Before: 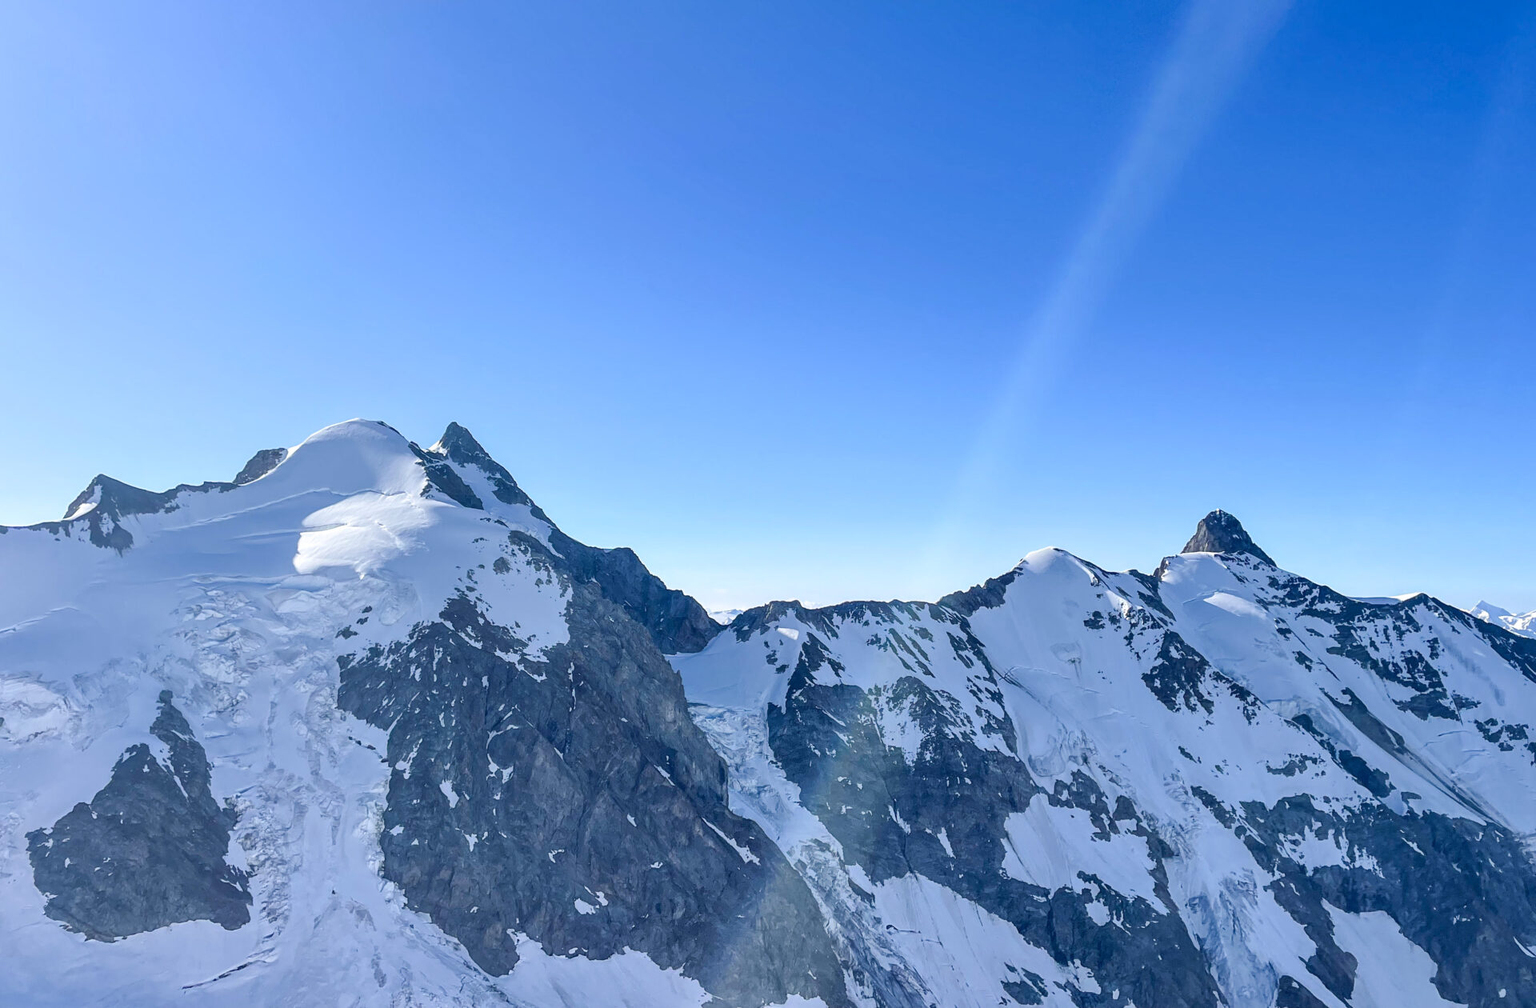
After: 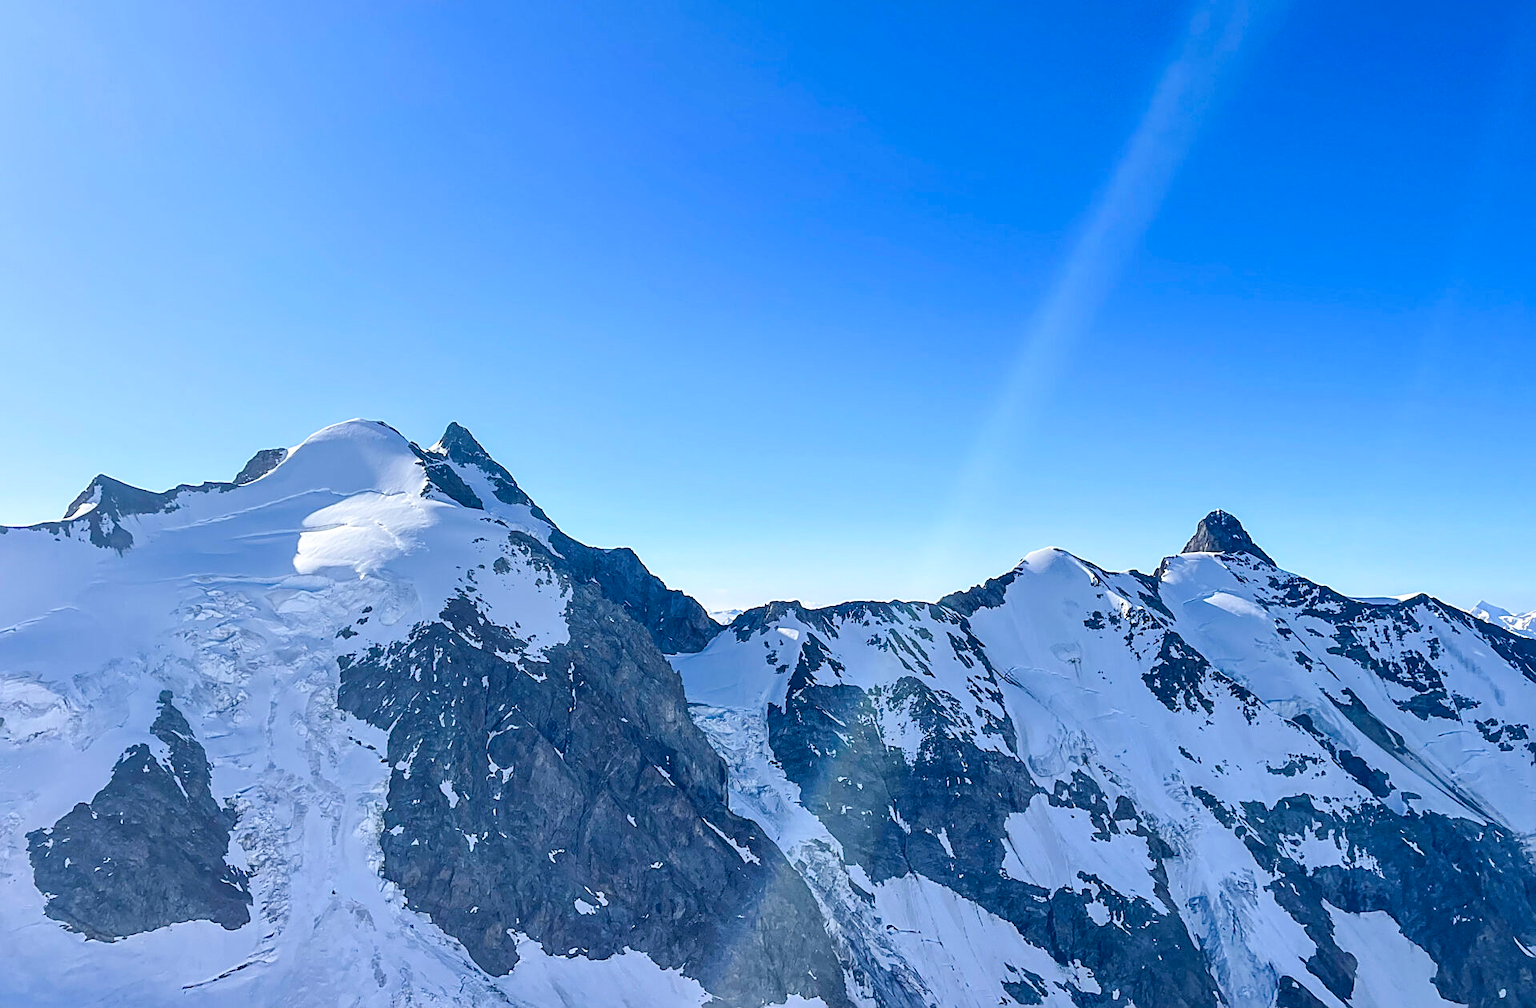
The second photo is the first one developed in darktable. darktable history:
contrast brightness saturation: contrast 0.08, saturation 0.2
sharpen: on, module defaults
